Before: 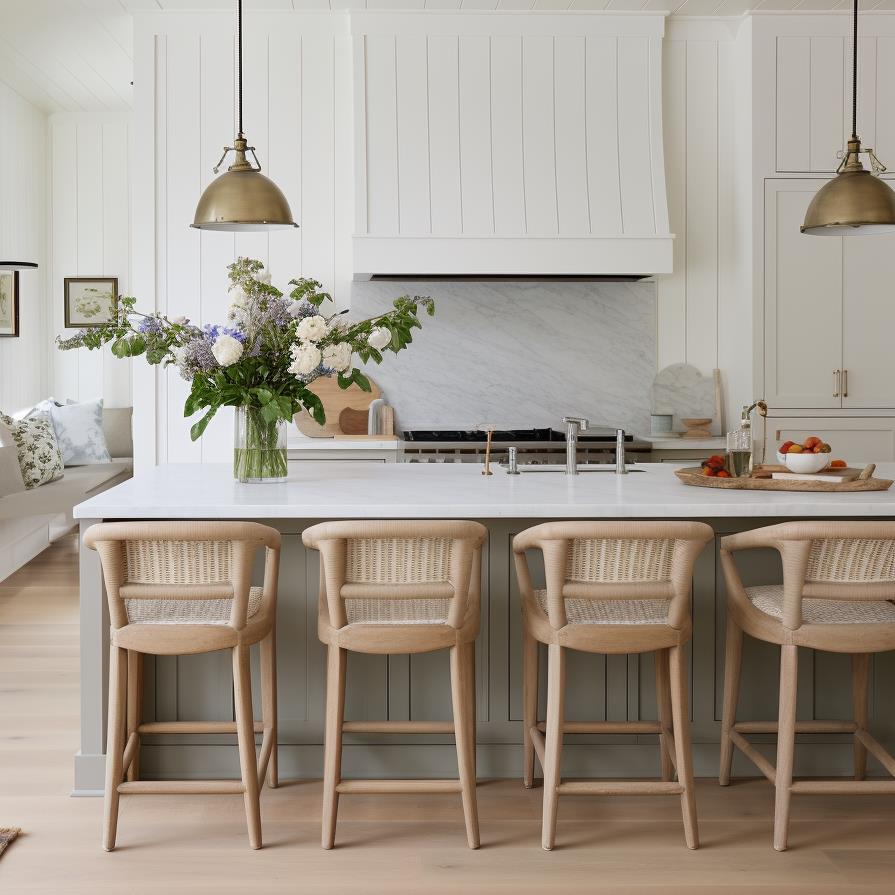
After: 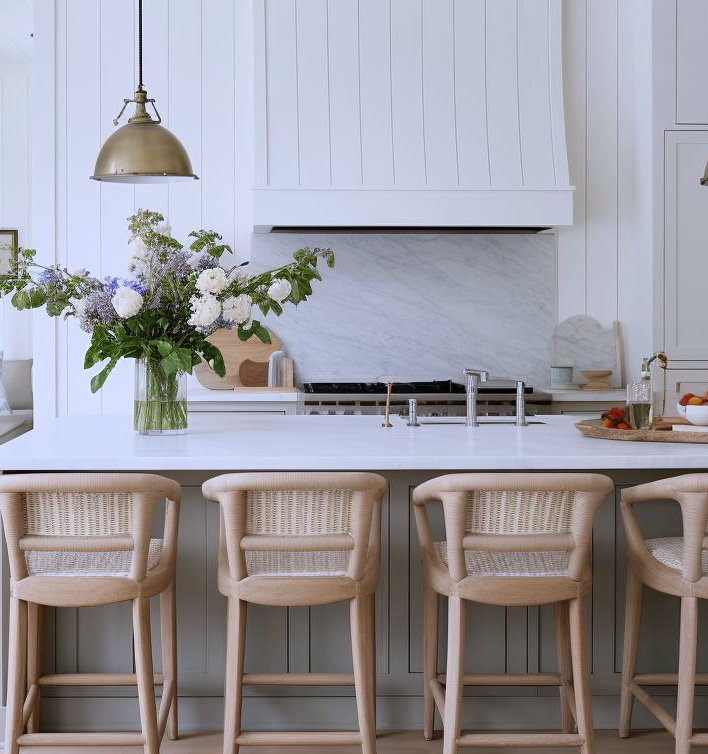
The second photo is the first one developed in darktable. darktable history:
filmic rgb: black relative exposure -16 EV, white relative exposure 2.93 EV, hardness 10.04, color science v6 (2022)
crop: left 11.225%, top 5.381%, right 9.565%, bottom 10.314%
white balance: red 0.967, blue 1.119, emerald 0.756
